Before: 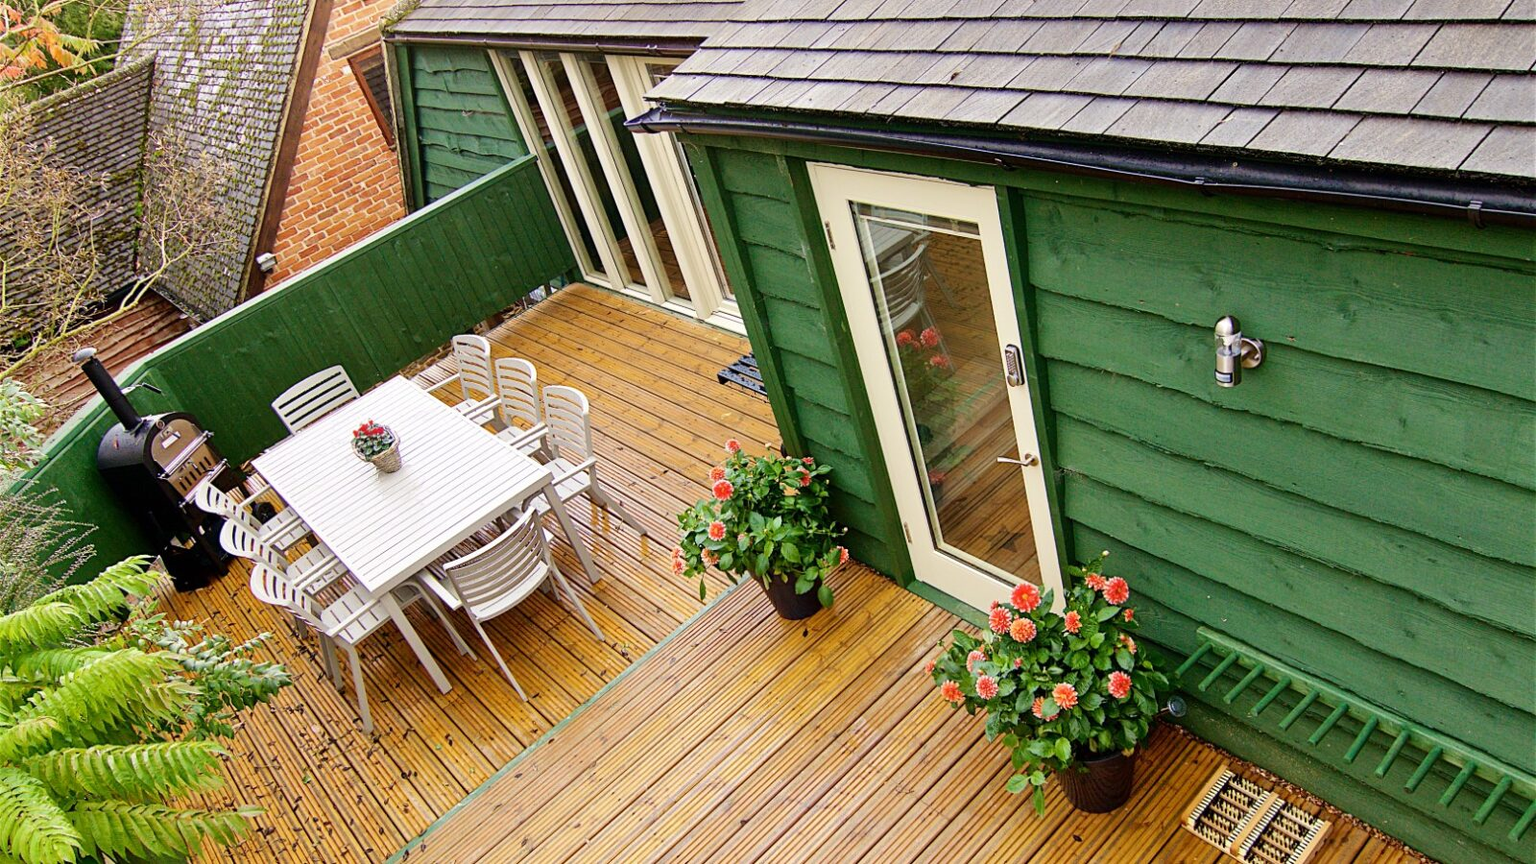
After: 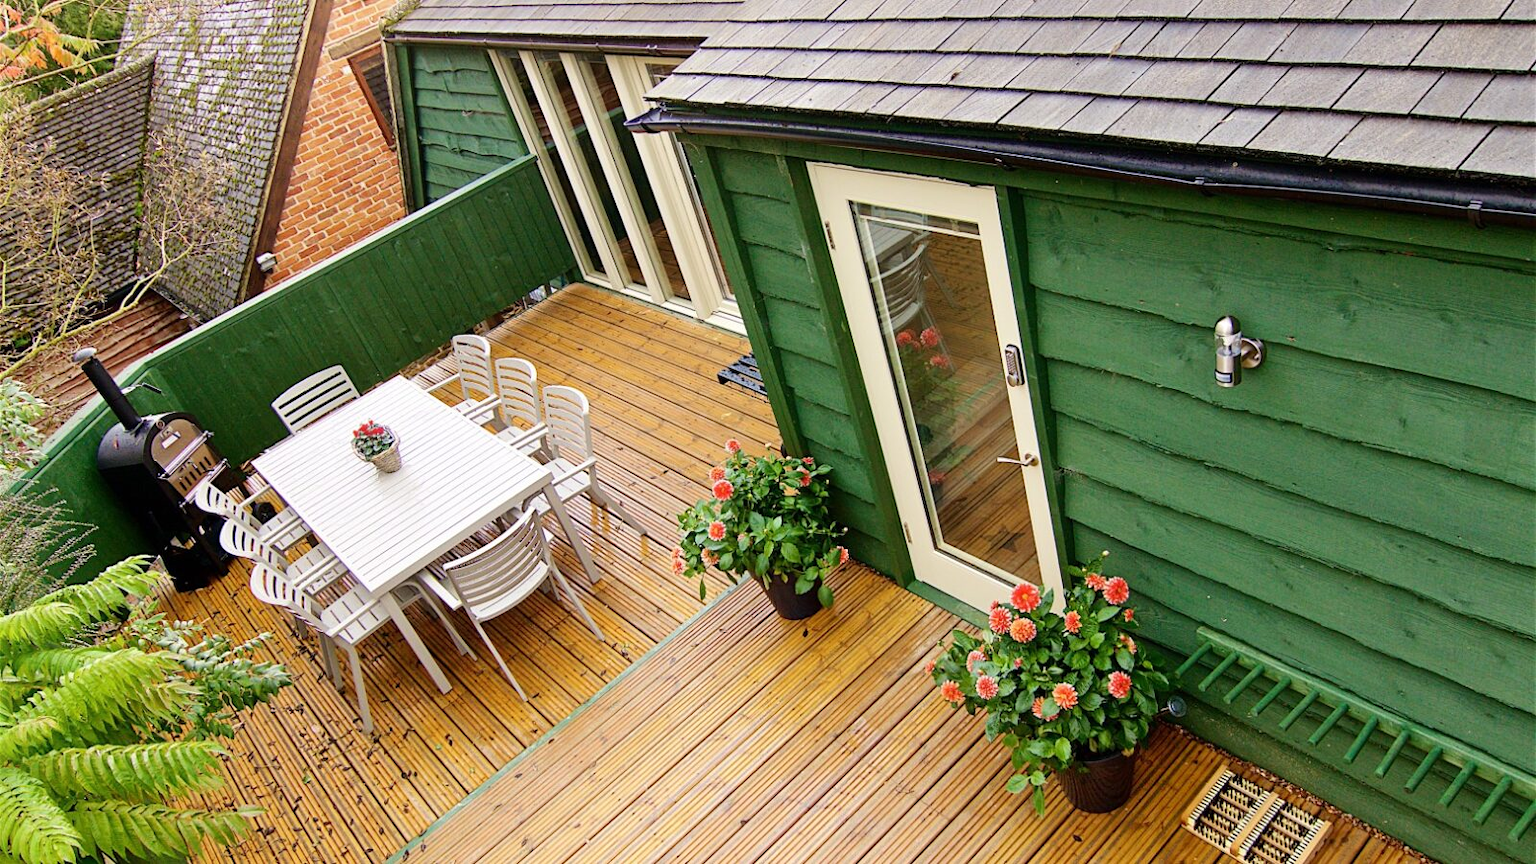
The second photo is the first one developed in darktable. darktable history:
shadows and highlights: shadows -26.03, highlights 48.71, soften with gaussian
